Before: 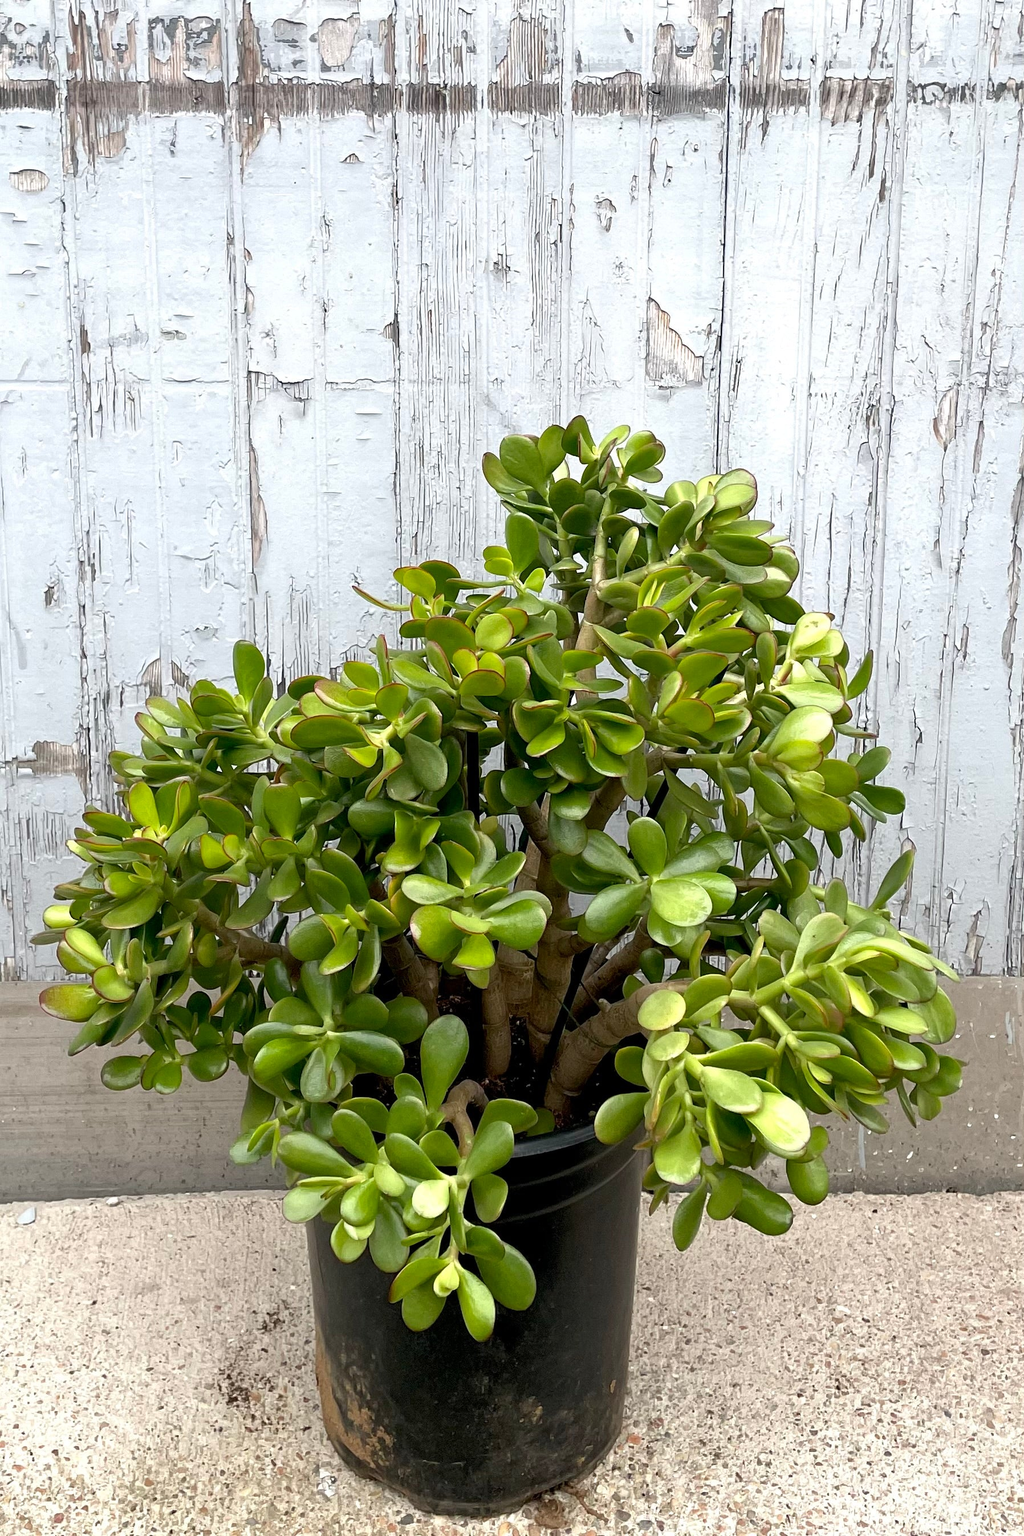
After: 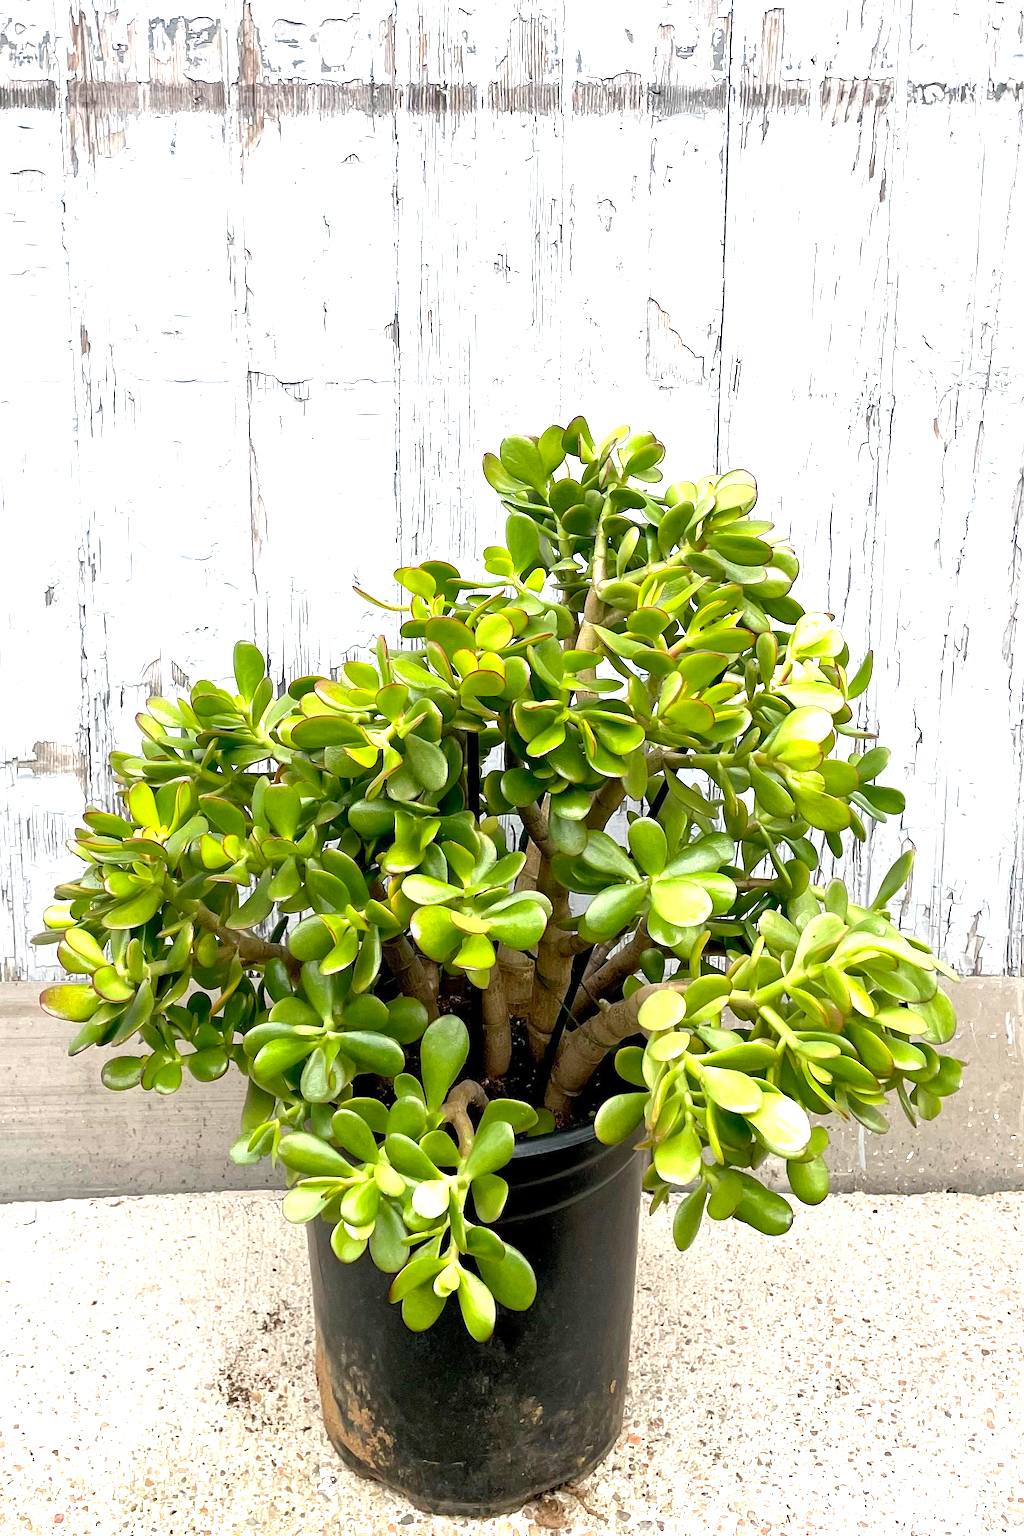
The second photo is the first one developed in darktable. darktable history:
color balance rgb: linear chroma grading › global chroma 8.384%, perceptual saturation grading › global saturation 0.37%
exposure: exposure 1.001 EV, compensate exposure bias true, compensate highlight preservation false
